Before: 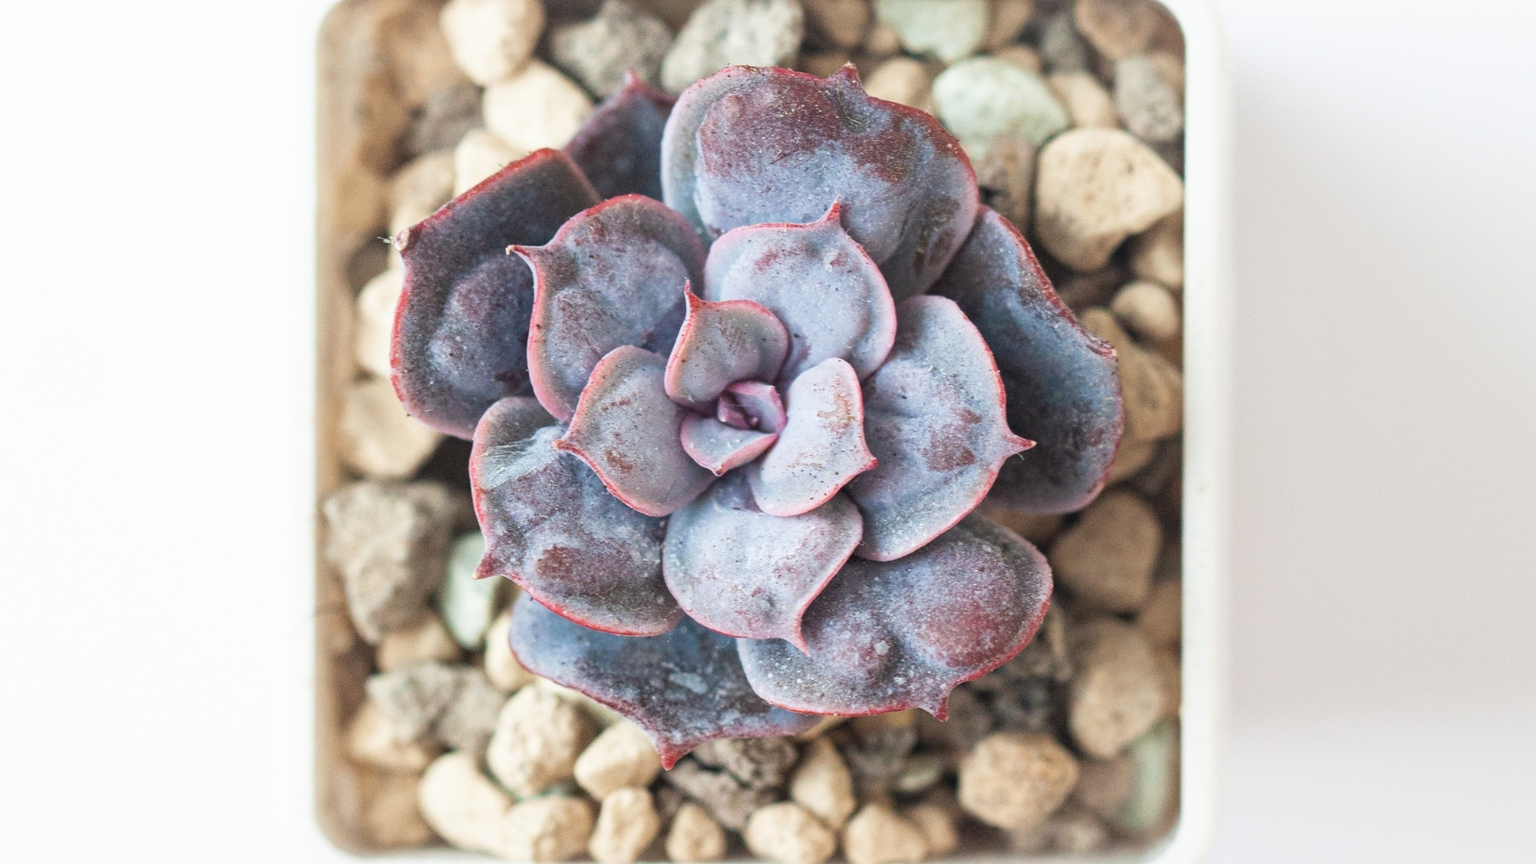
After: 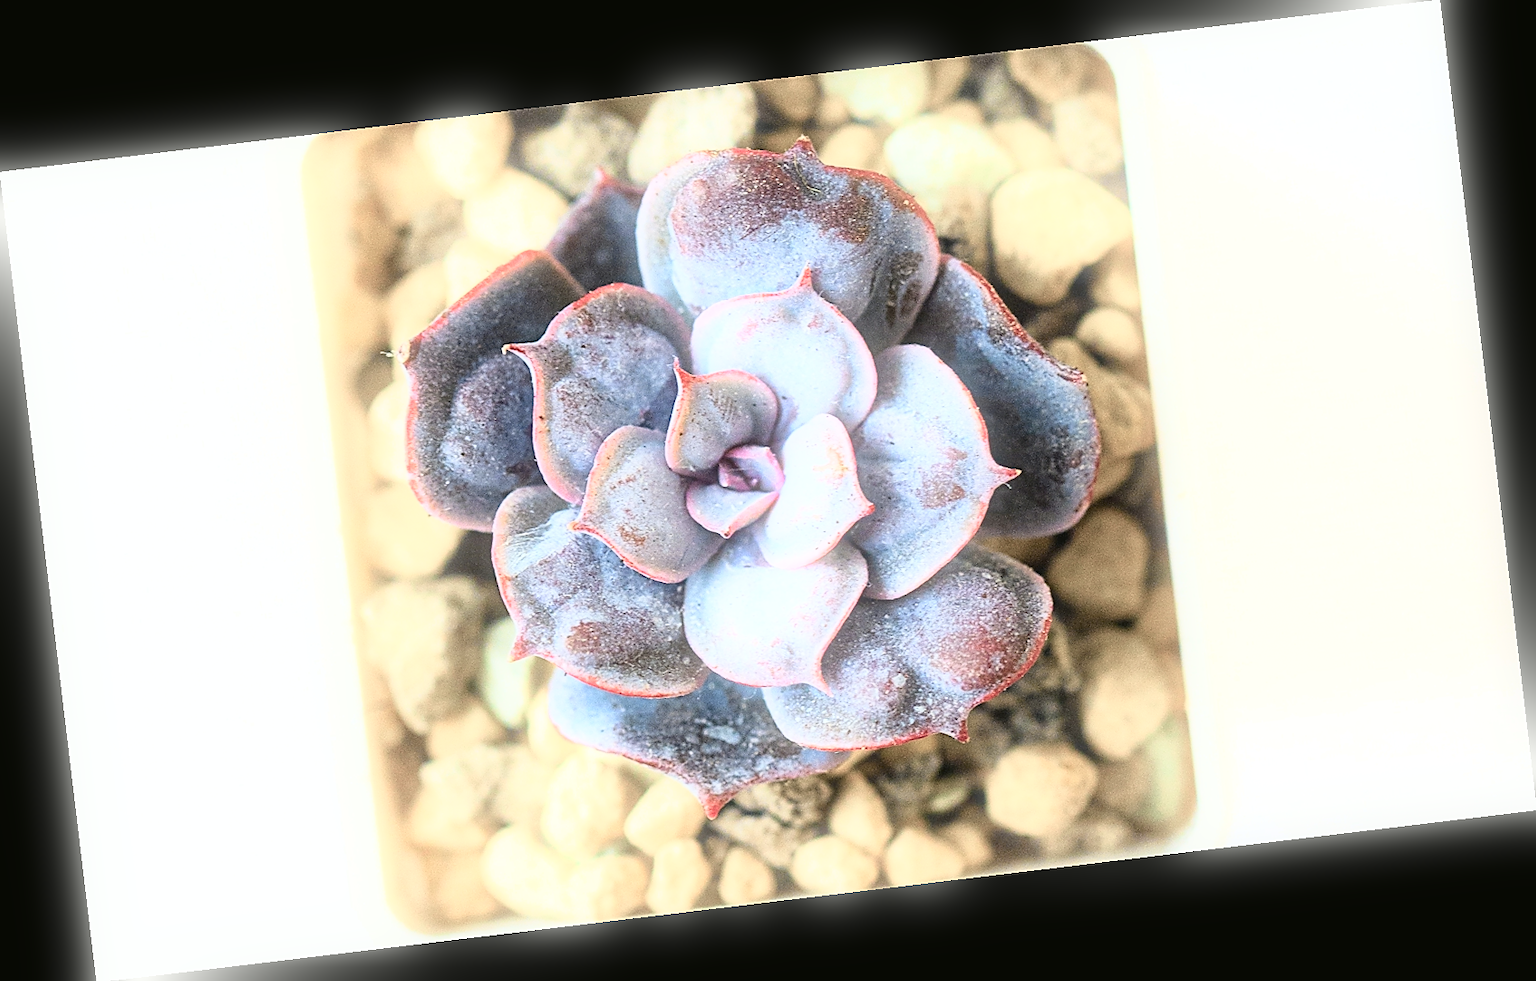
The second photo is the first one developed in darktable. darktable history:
tone curve: curves: ch0 [(0, 0.023) (0.087, 0.065) (0.184, 0.168) (0.45, 0.54) (0.57, 0.683) (0.706, 0.841) (0.877, 0.948) (1, 0.984)]; ch1 [(0, 0) (0.388, 0.369) (0.447, 0.447) (0.505, 0.5) (0.534, 0.528) (0.57, 0.571) (0.592, 0.602) (0.644, 0.663) (1, 1)]; ch2 [(0, 0) (0.314, 0.223) (0.427, 0.405) (0.492, 0.496) (0.524, 0.547) (0.534, 0.57) (0.583, 0.605) (0.673, 0.667) (1, 1)], color space Lab, independent channels, preserve colors none
sharpen: radius 1.4, amount 1.25, threshold 0.7
bloom: size 5%, threshold 95%, strength 15%
rotate and perspective: rotation -6.83°, automatic cropping off
